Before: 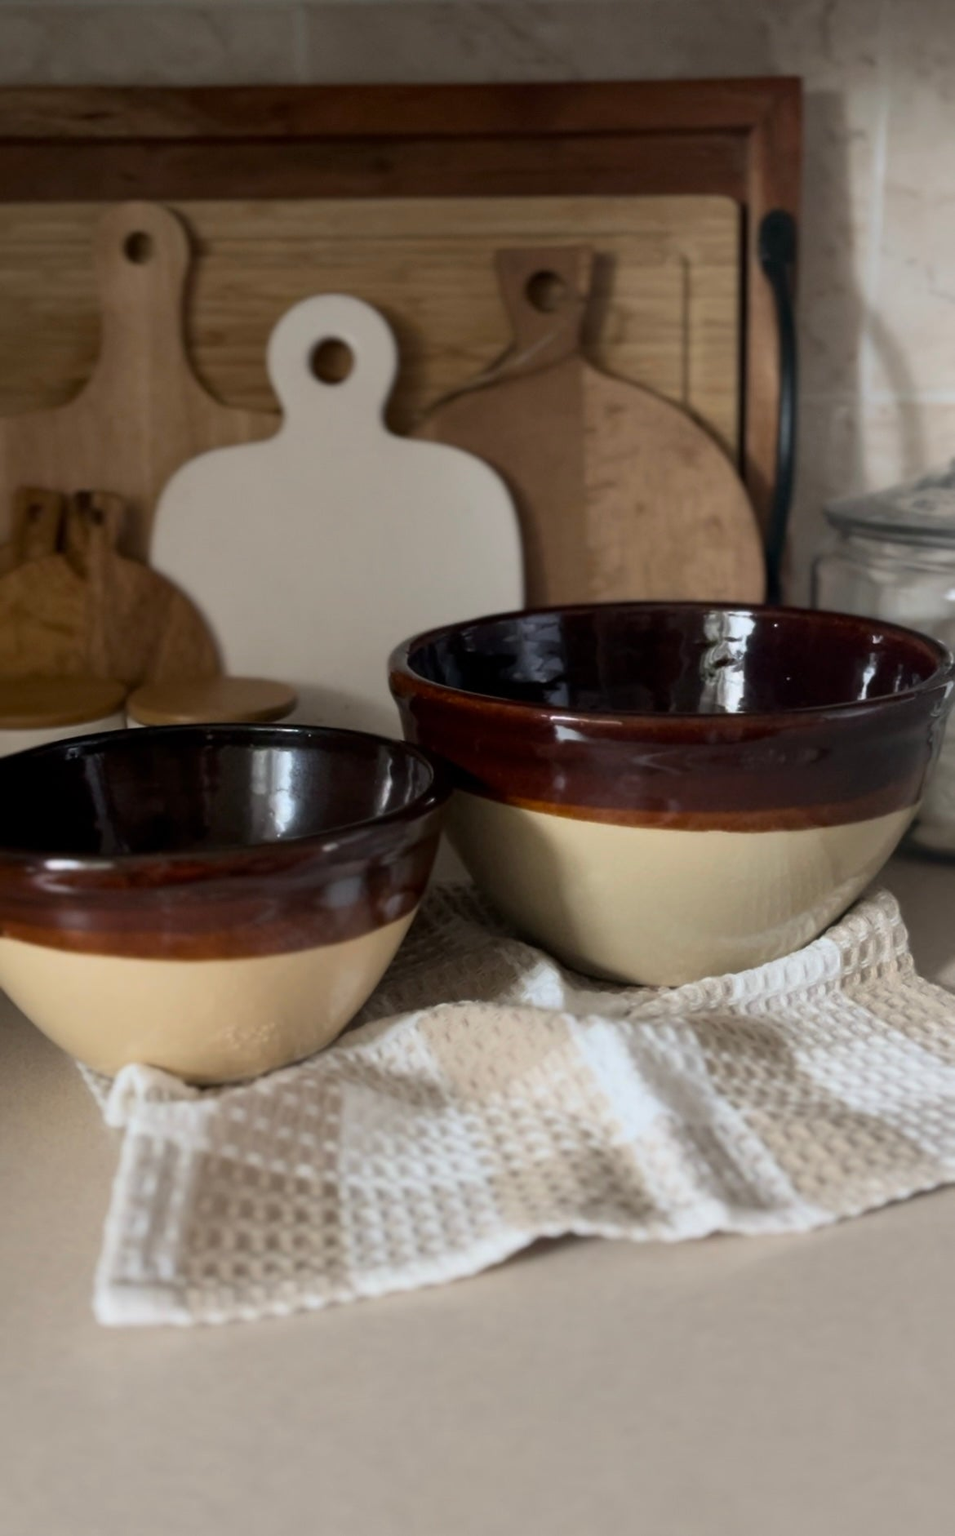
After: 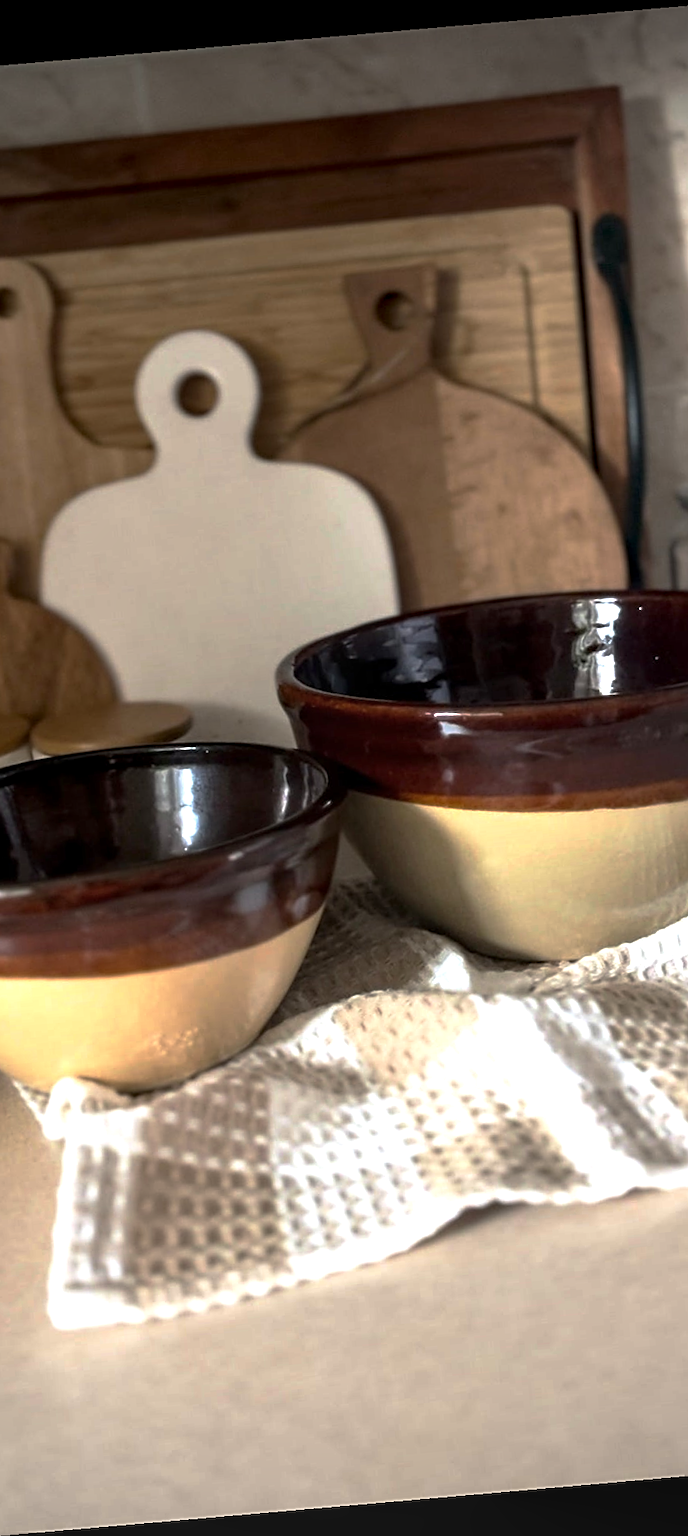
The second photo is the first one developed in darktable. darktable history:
sharpen: on, module defaults
base curve: curves: ch0 [(0, 0) (0.595, 0.418) (1, 1)], preserve colors none
rotate and perspective: rotation -4.98°, automatic cropping off
vignetting: on, module defaults
local contrast: on, module defaults
exposure: exposure 0.943 EV, compensate highlight preservation false
crop and rotate: left 14.385%, right 18.948%
